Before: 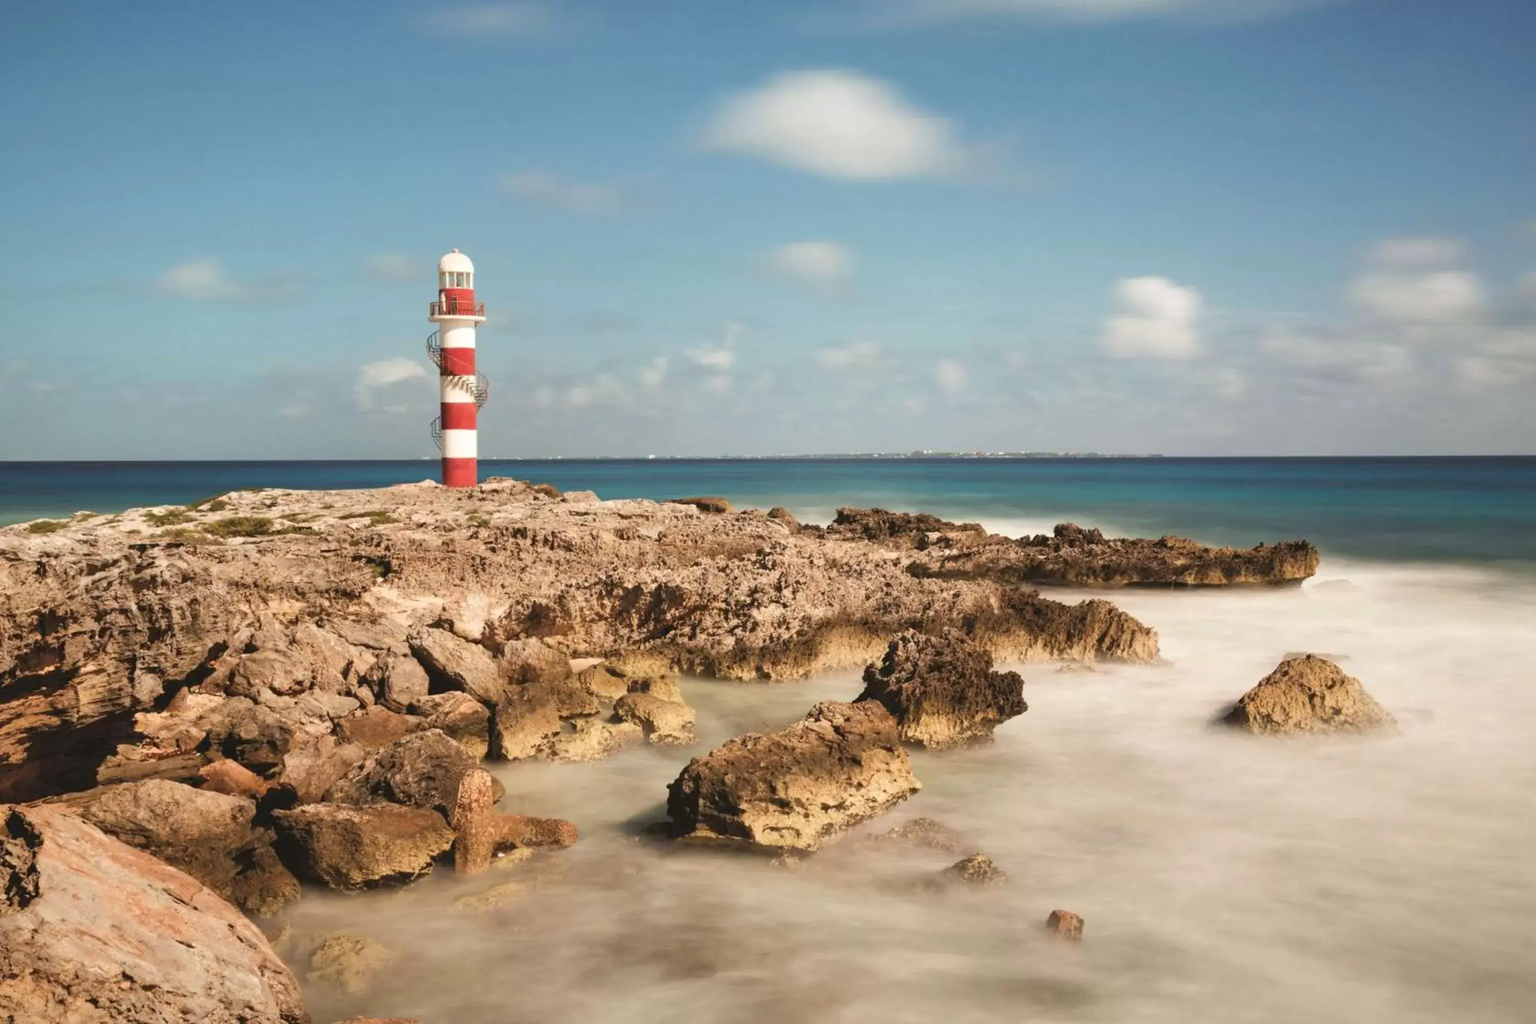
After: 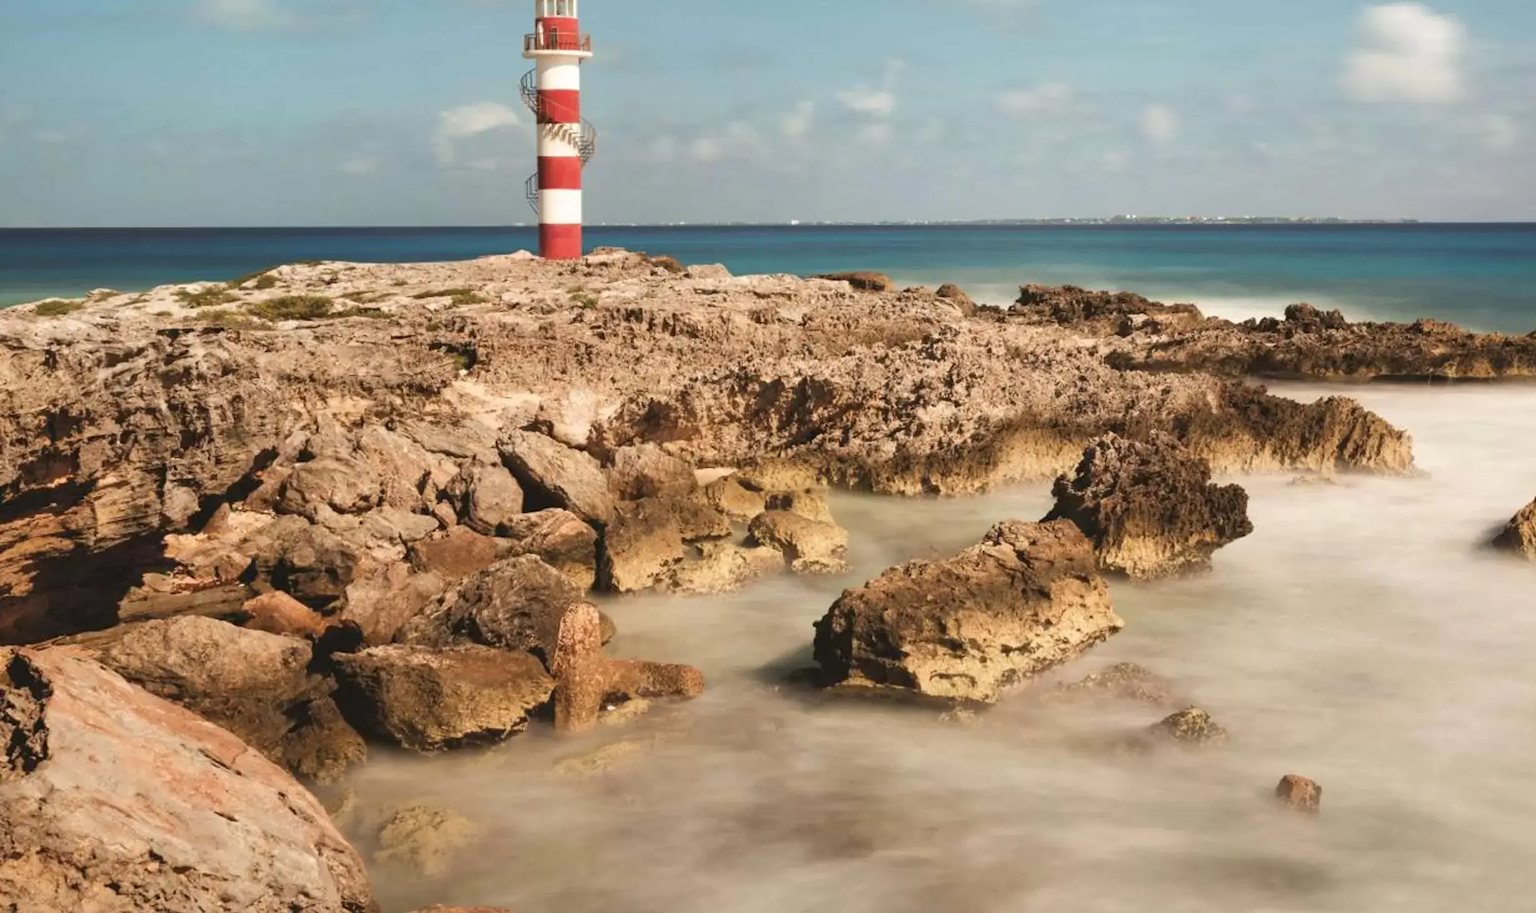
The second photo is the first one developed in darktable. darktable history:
crop: top 26.822%, right 17.947%
